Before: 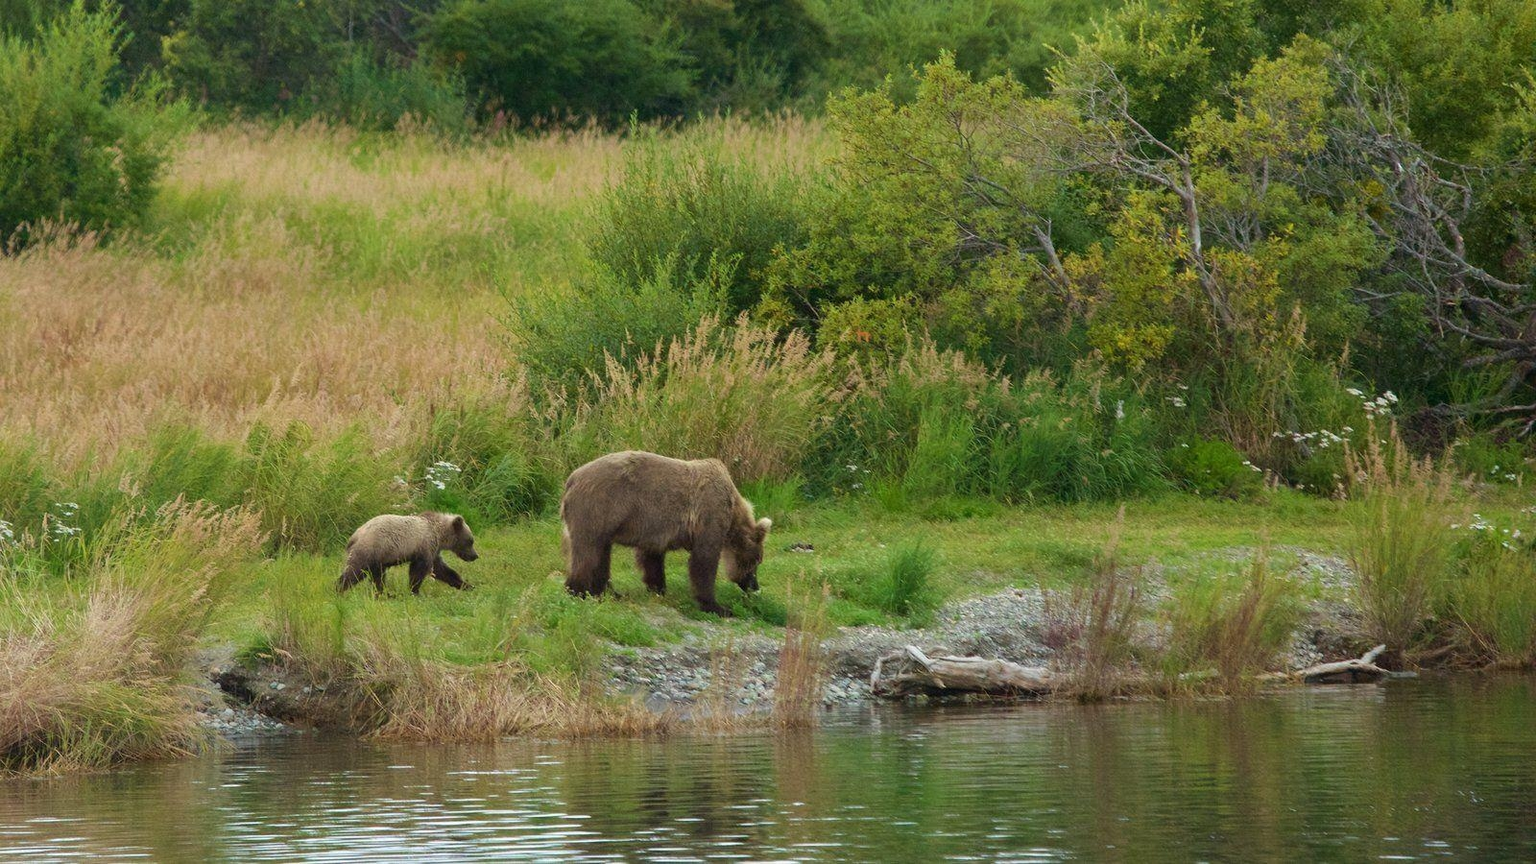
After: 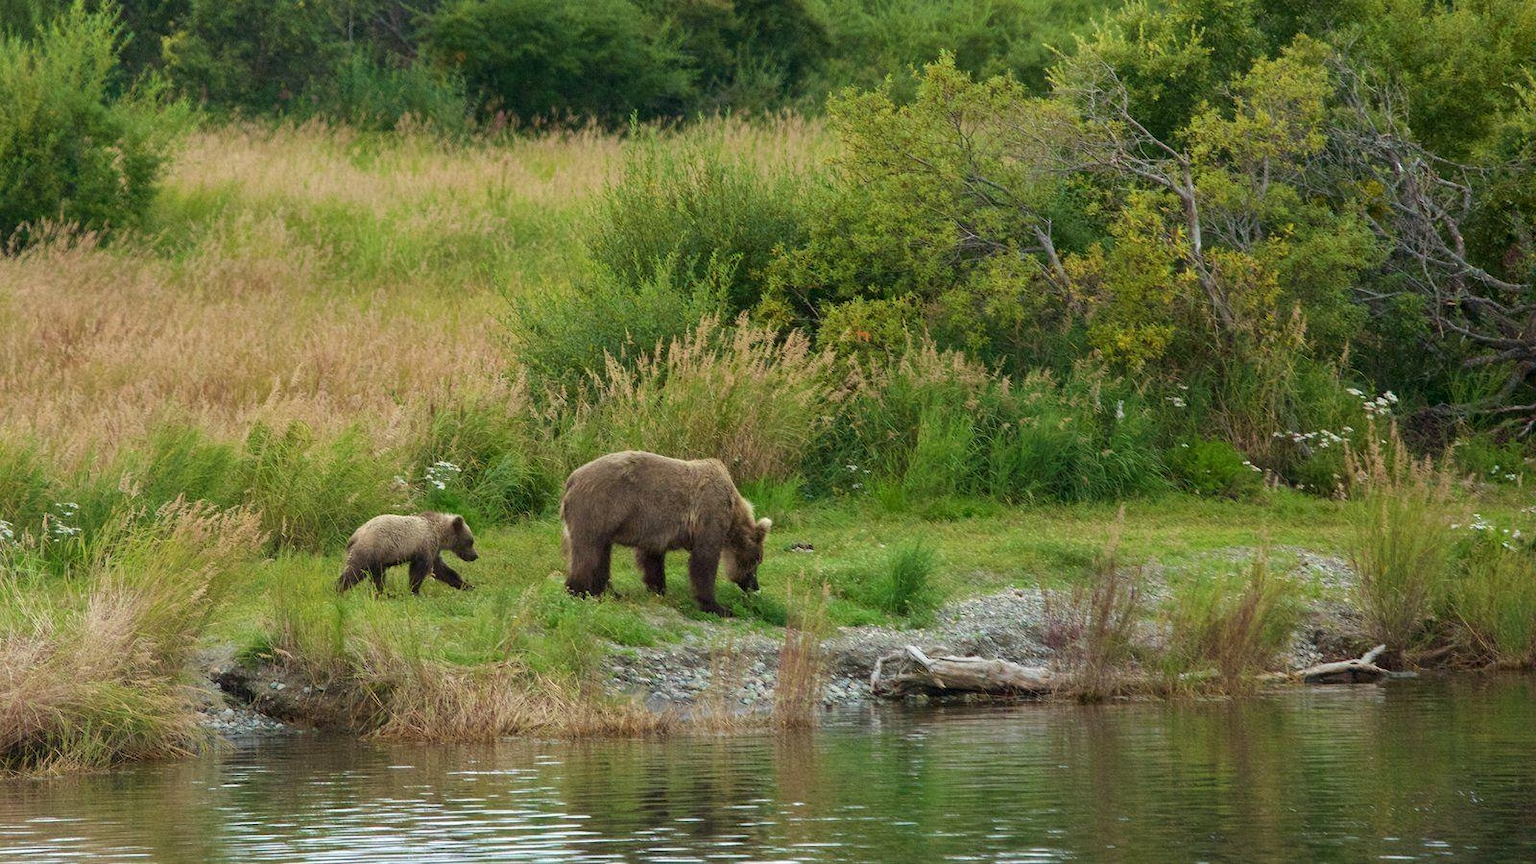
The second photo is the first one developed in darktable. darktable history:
white balance: emerald 1
local contrast: highlights 100%, shadows 100%, detail 120%, midtone range 0.2
